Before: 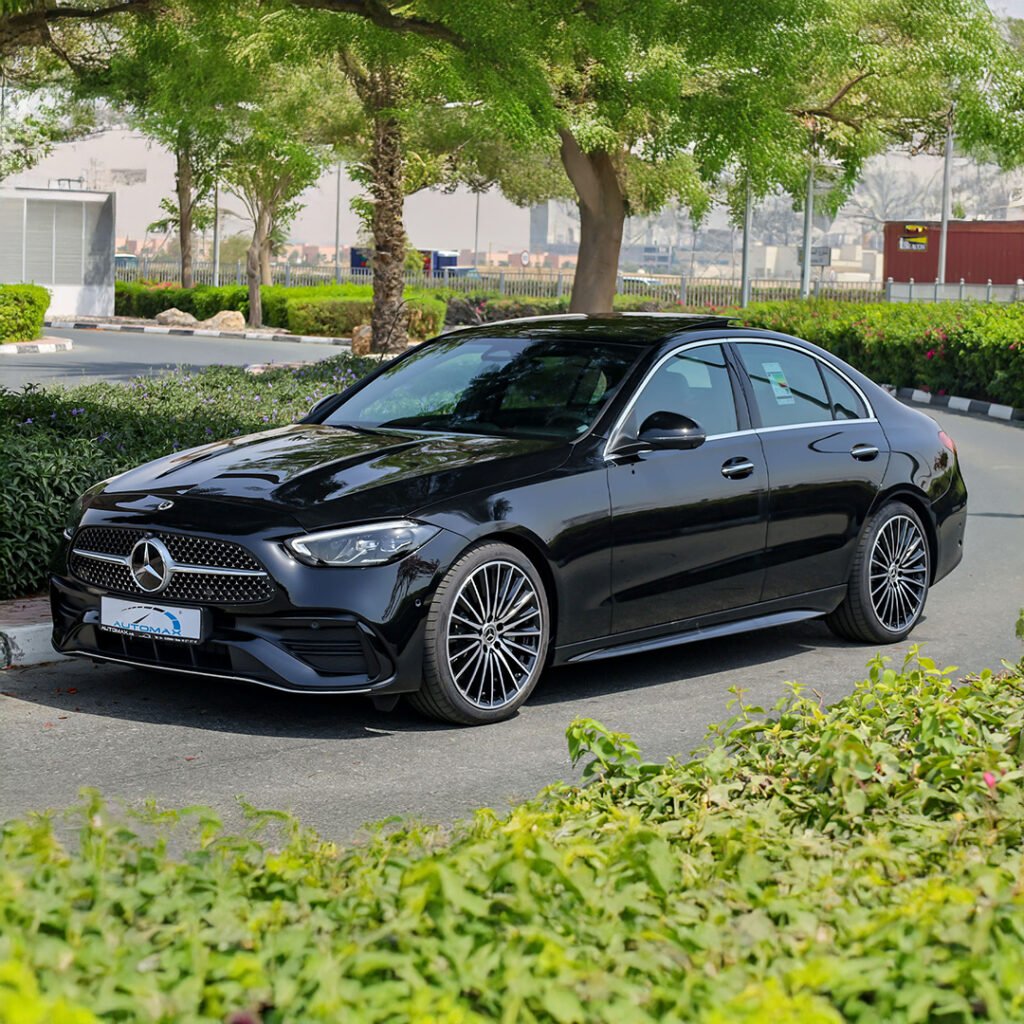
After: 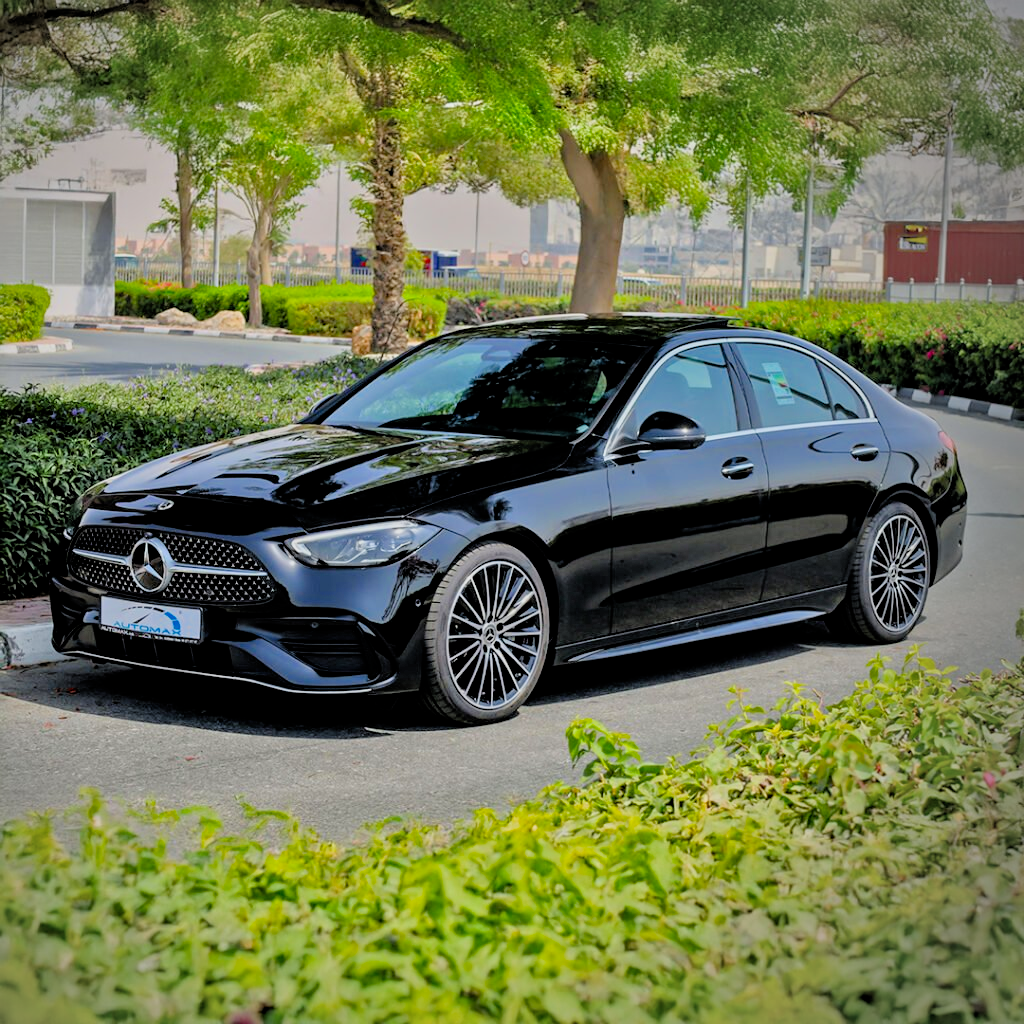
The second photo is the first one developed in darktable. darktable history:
exposure: exposure -0.36 EV, compensate highlight preservation false
tone equalizer: -7 EV 0.15 EV, -6 EV 0.6 EV, -5 EV 1.15 EV, -4 EV 1.33 EV, -3 EV 1.15 EV, -2 EV 0.6 EV, -1 EV 0.15 EV, mask exposure compensation -0.5 EV
vignetting: center (-0.15, 0.013)
color balance: mode lift, gamma, gain (sRGB)
filmic rgb: black relative exposure -7.75 EV, white relative exposure 4.4 EV, threshold 3 EV, target black luminance 0%, hardness 3.76, latitude 50.51%, contrast 1.074, highlights saturation mix 10%, shadows ↔ highlights balance -0.22%, color science v4 (2020), enable highlight reconstruction true
